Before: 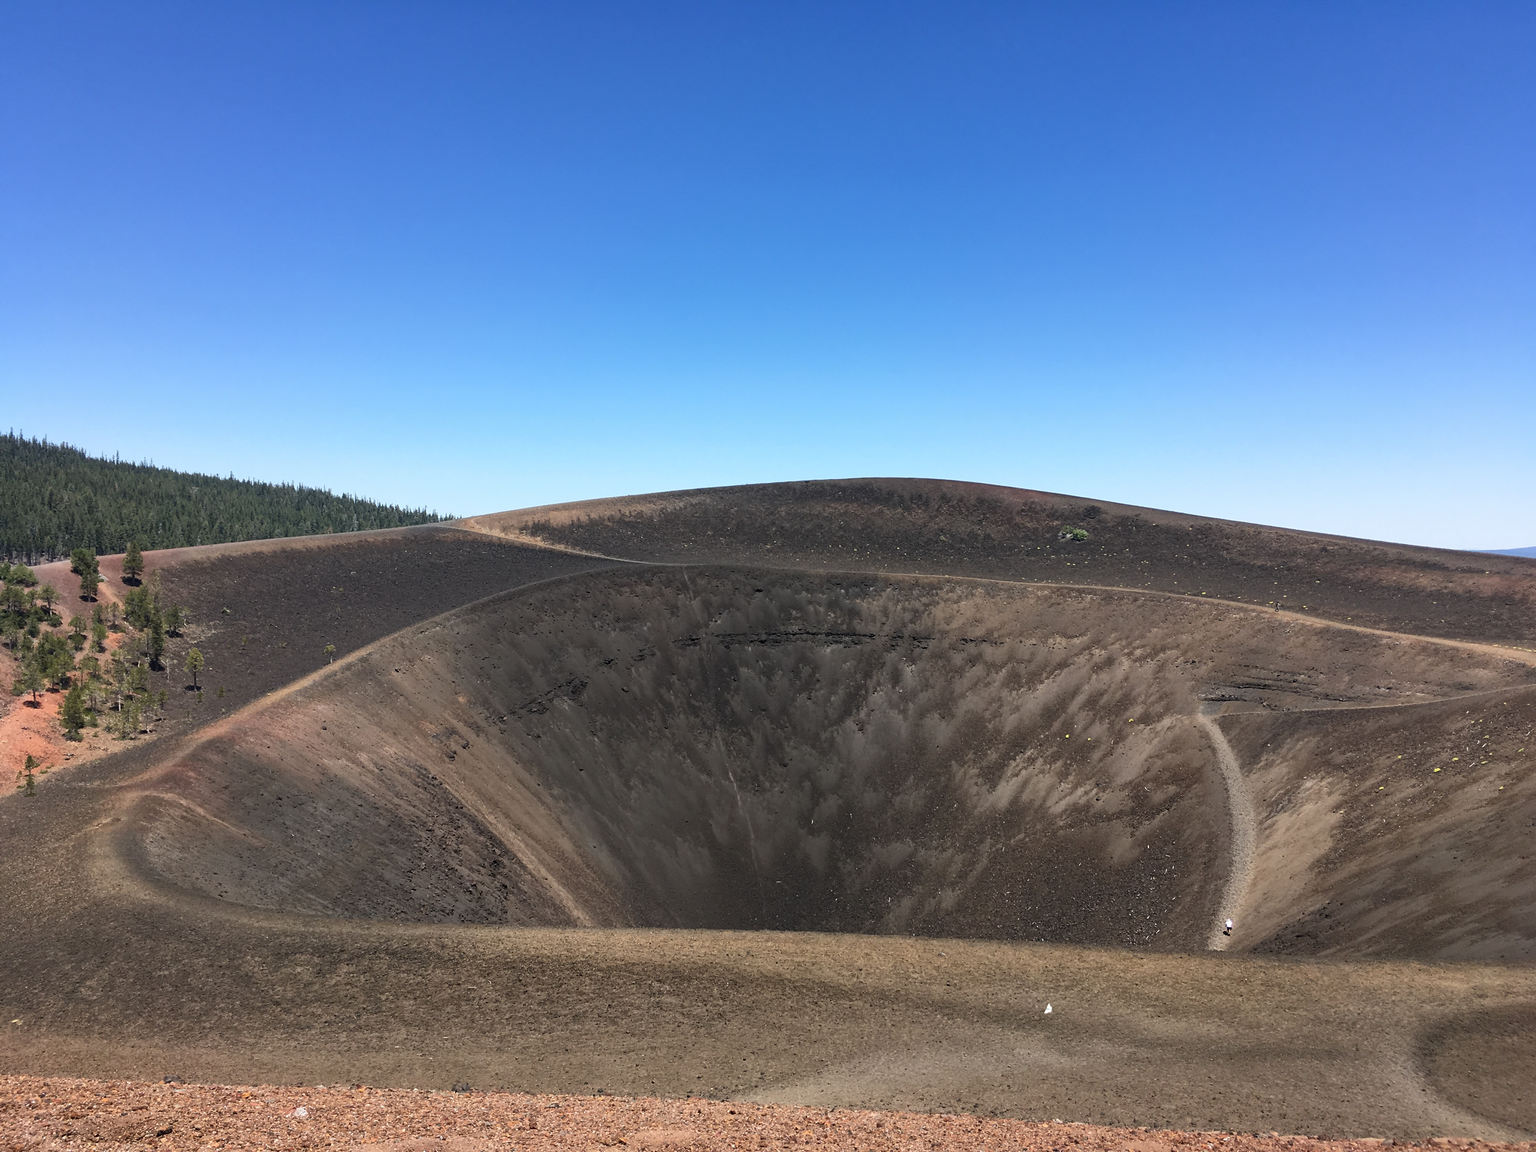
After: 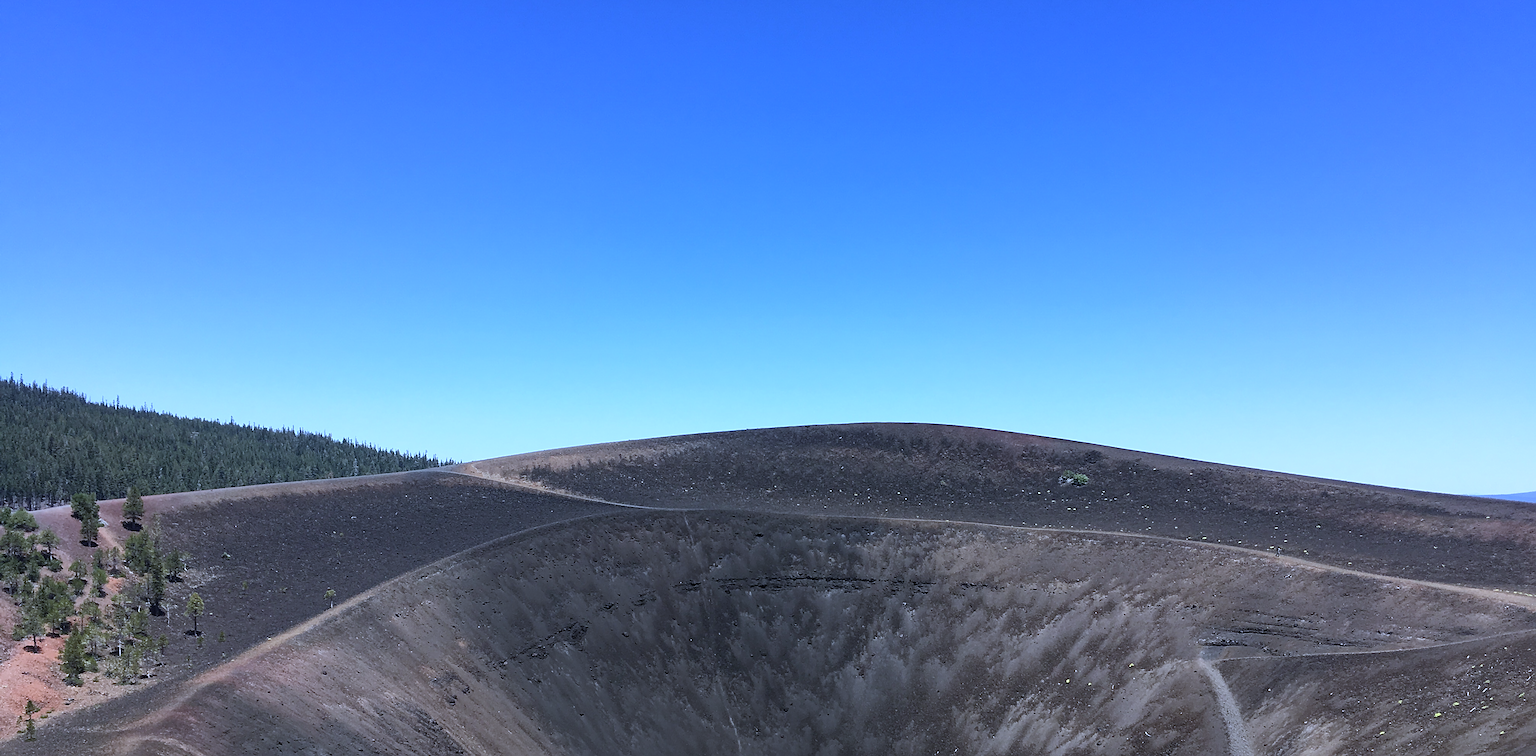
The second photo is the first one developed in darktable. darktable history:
sharpen: on, module defaults
crop and rotate: top 4.848%, bottom 29.503%
white balance: red 0.871, blue 1.249
